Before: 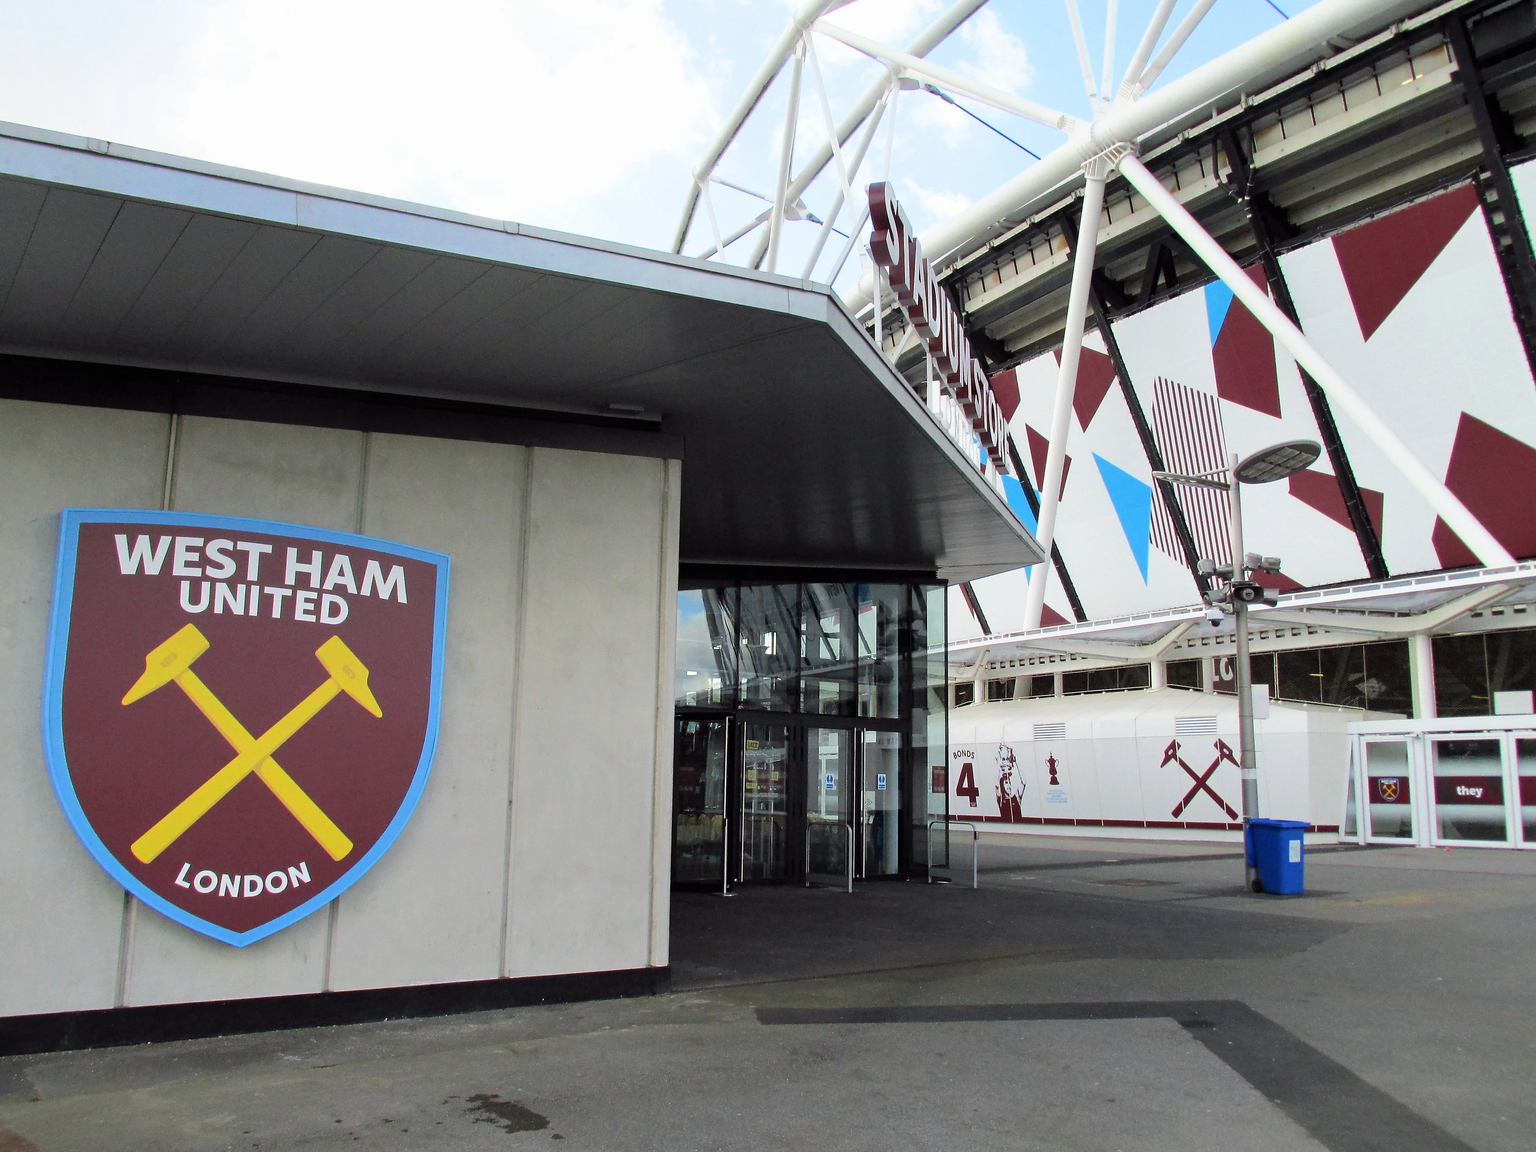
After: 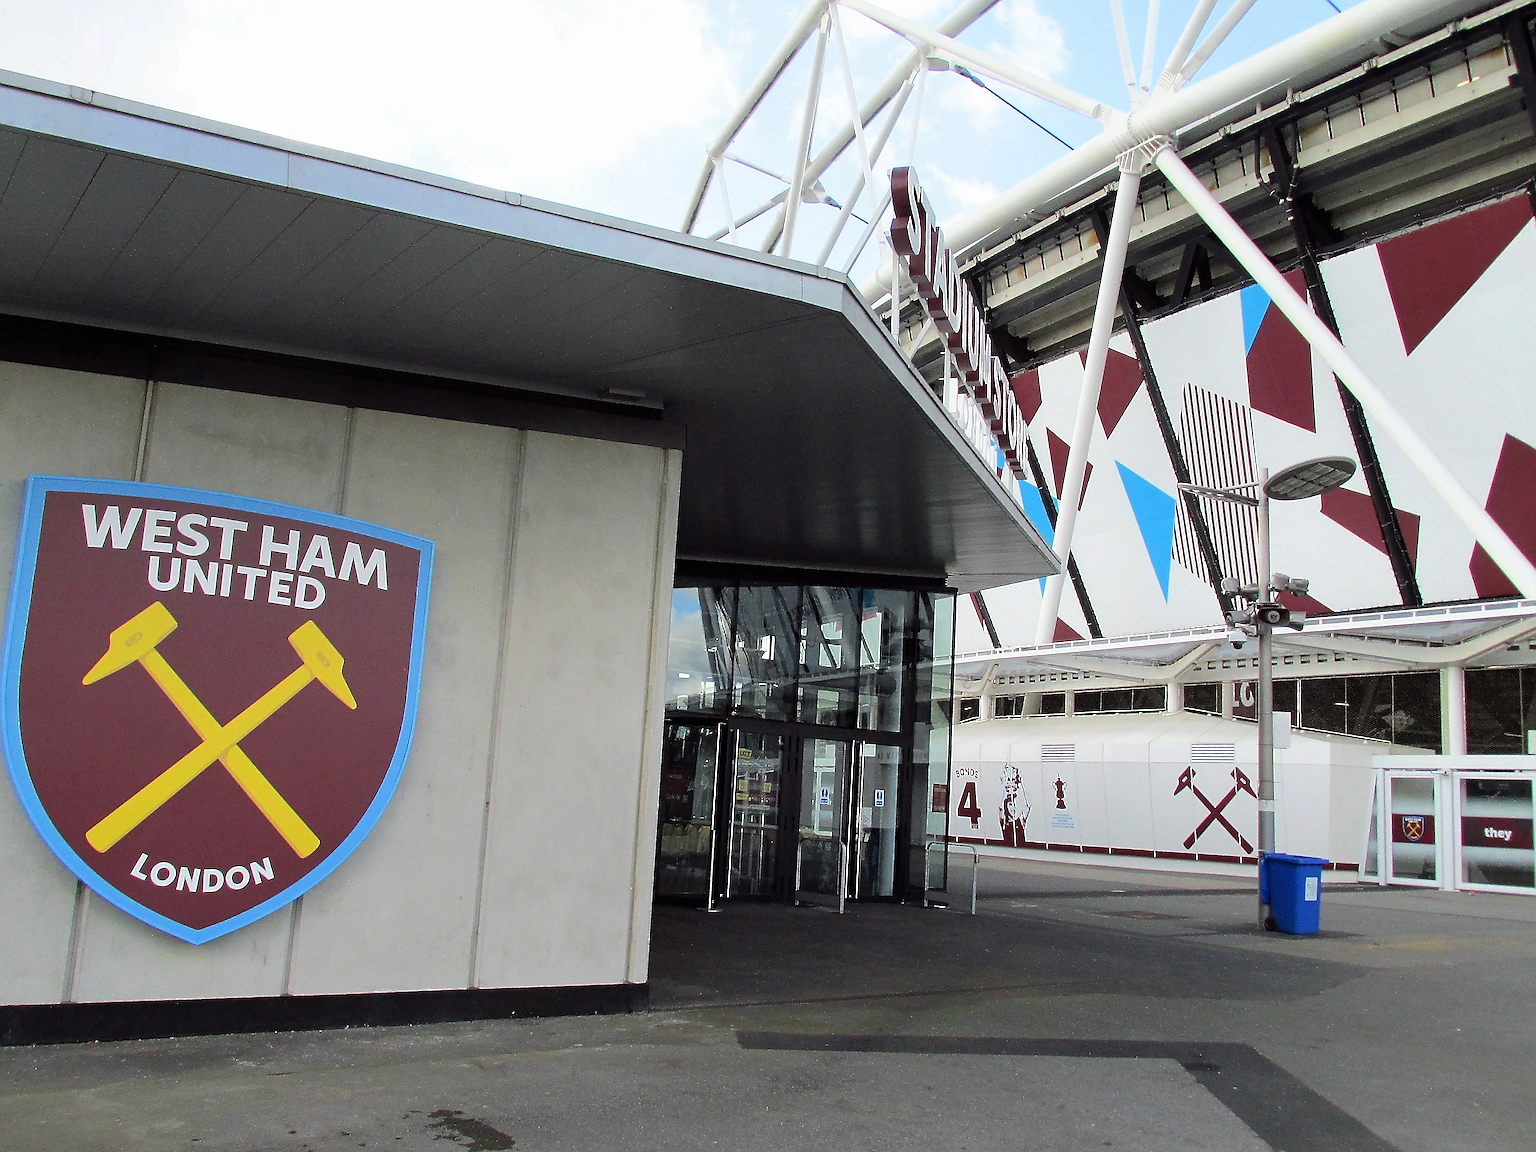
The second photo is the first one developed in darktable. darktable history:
crop and rotate: angle -2.35°
sharpen: radius 1.372, amount 1.256, threshold 0.681
